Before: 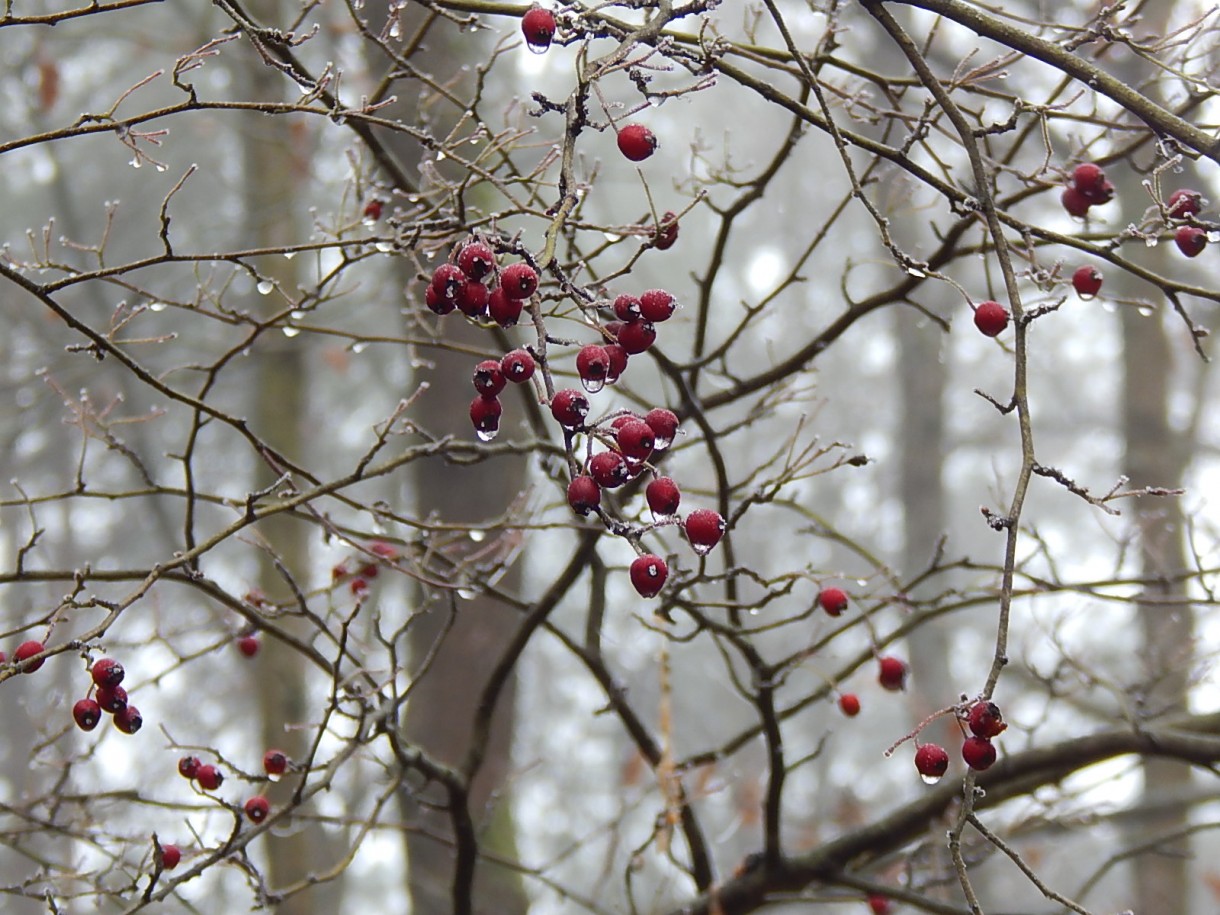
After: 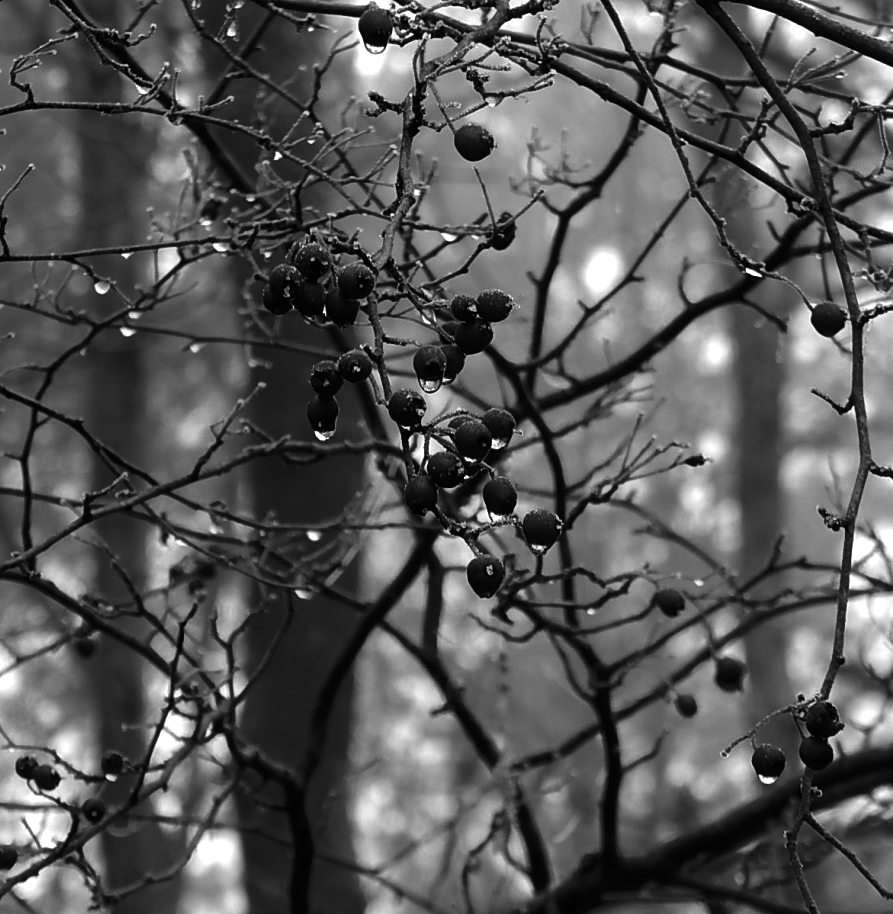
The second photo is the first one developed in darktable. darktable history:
contrast brightness saturation: contrast -0.033, brightness -0.6, saturation -0.996
crop: left 13.382%, top 0%, right 13.379%
exposure: exposure 0.201 EV, compensate highlight preservation false
